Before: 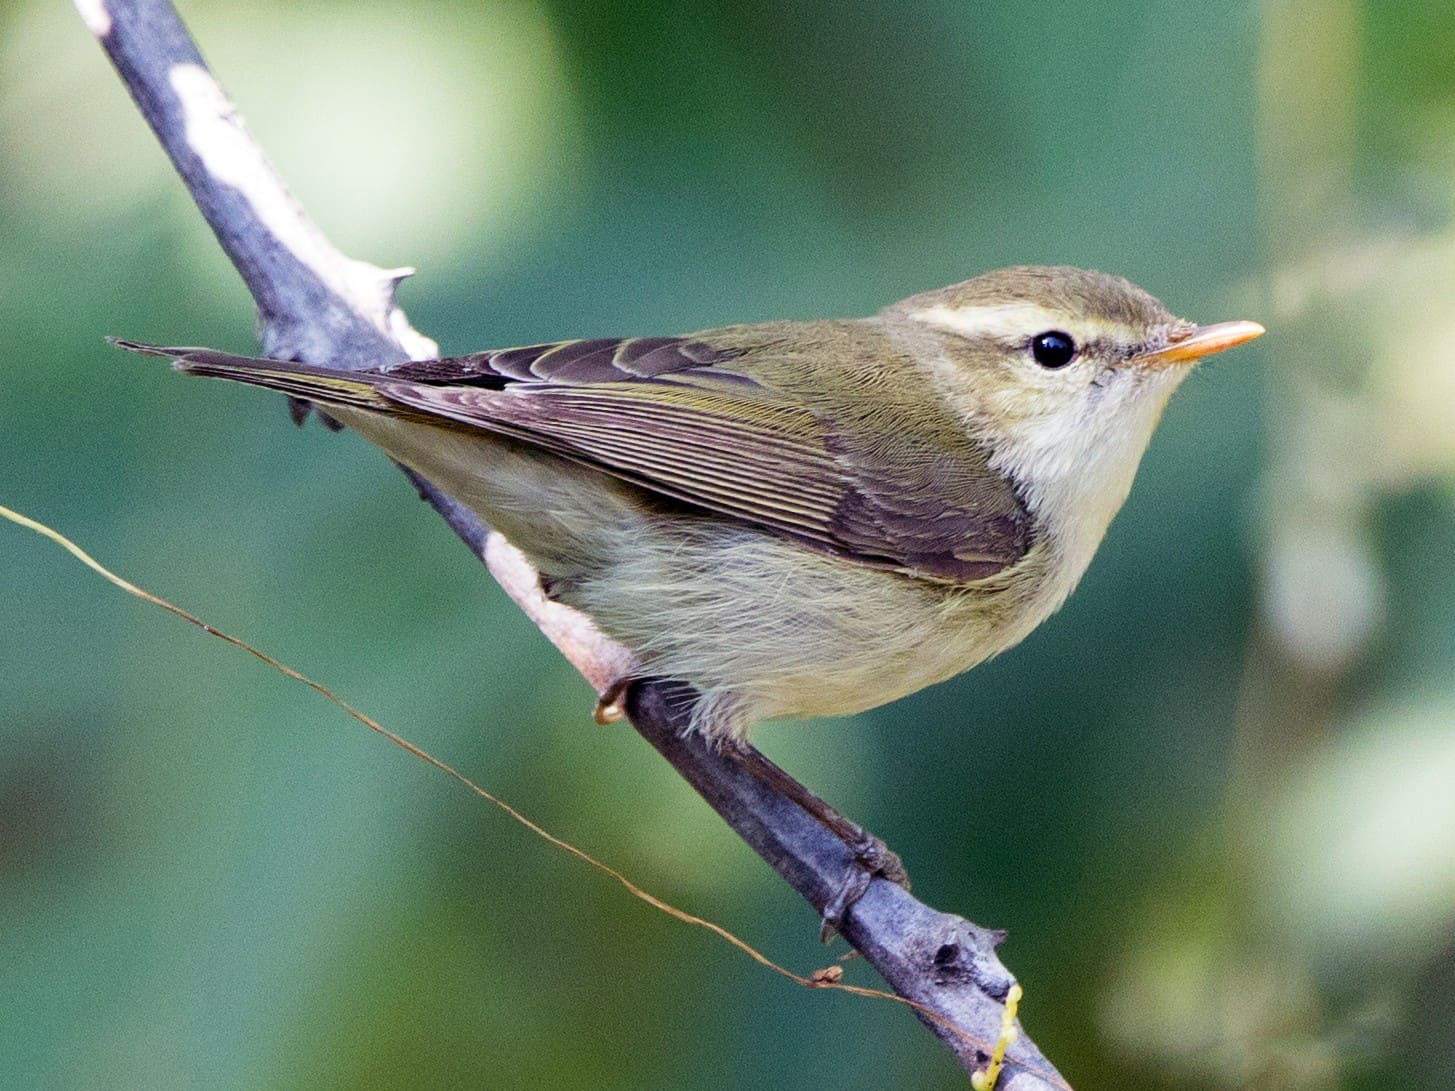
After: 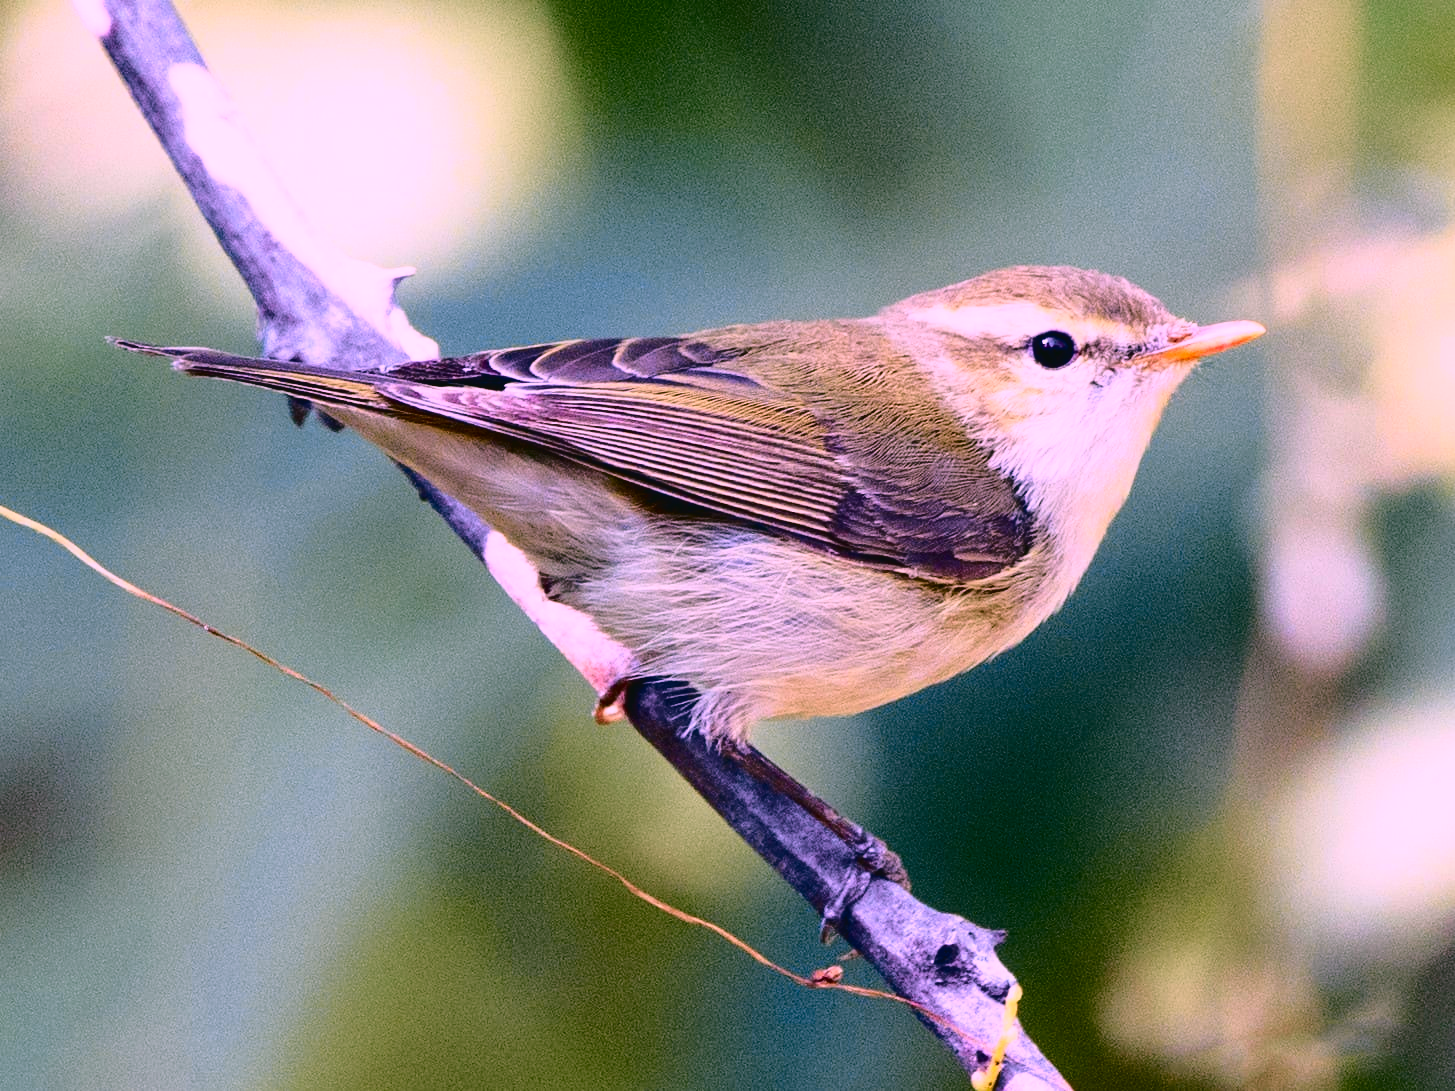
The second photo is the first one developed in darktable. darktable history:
color correction: highlights a* 19.5, highlights b* -11.53, saturation 1.69
tone curve: curves: ch0 [(0, 0.032) (0.078, 0.052) (0.236, 0.168) (0.43, 0.472) (0.508, 0.566) (0.66, 0.754) (0.79, 0.883) (0.994, 0.974)]; ch1 [(0, 0) (0.161, 0.092) (0.35, 0.33) (0.379, 0.401) (0.456, 0.456) (0.508, 0.501) (0.547, 0.531) (0.573, 0.563) (0.625, 0.602) (0.718, 0.734) (1, 1)]; ch2 [(0, 0) (0.369, 0.427) (0.44, 0.434) (0.502, 0.501) (0.54, 0.537) (0.586, 0.59) (0.621, 0.604) (1, 1)], color space Lab, independent channels, preserve colors none
